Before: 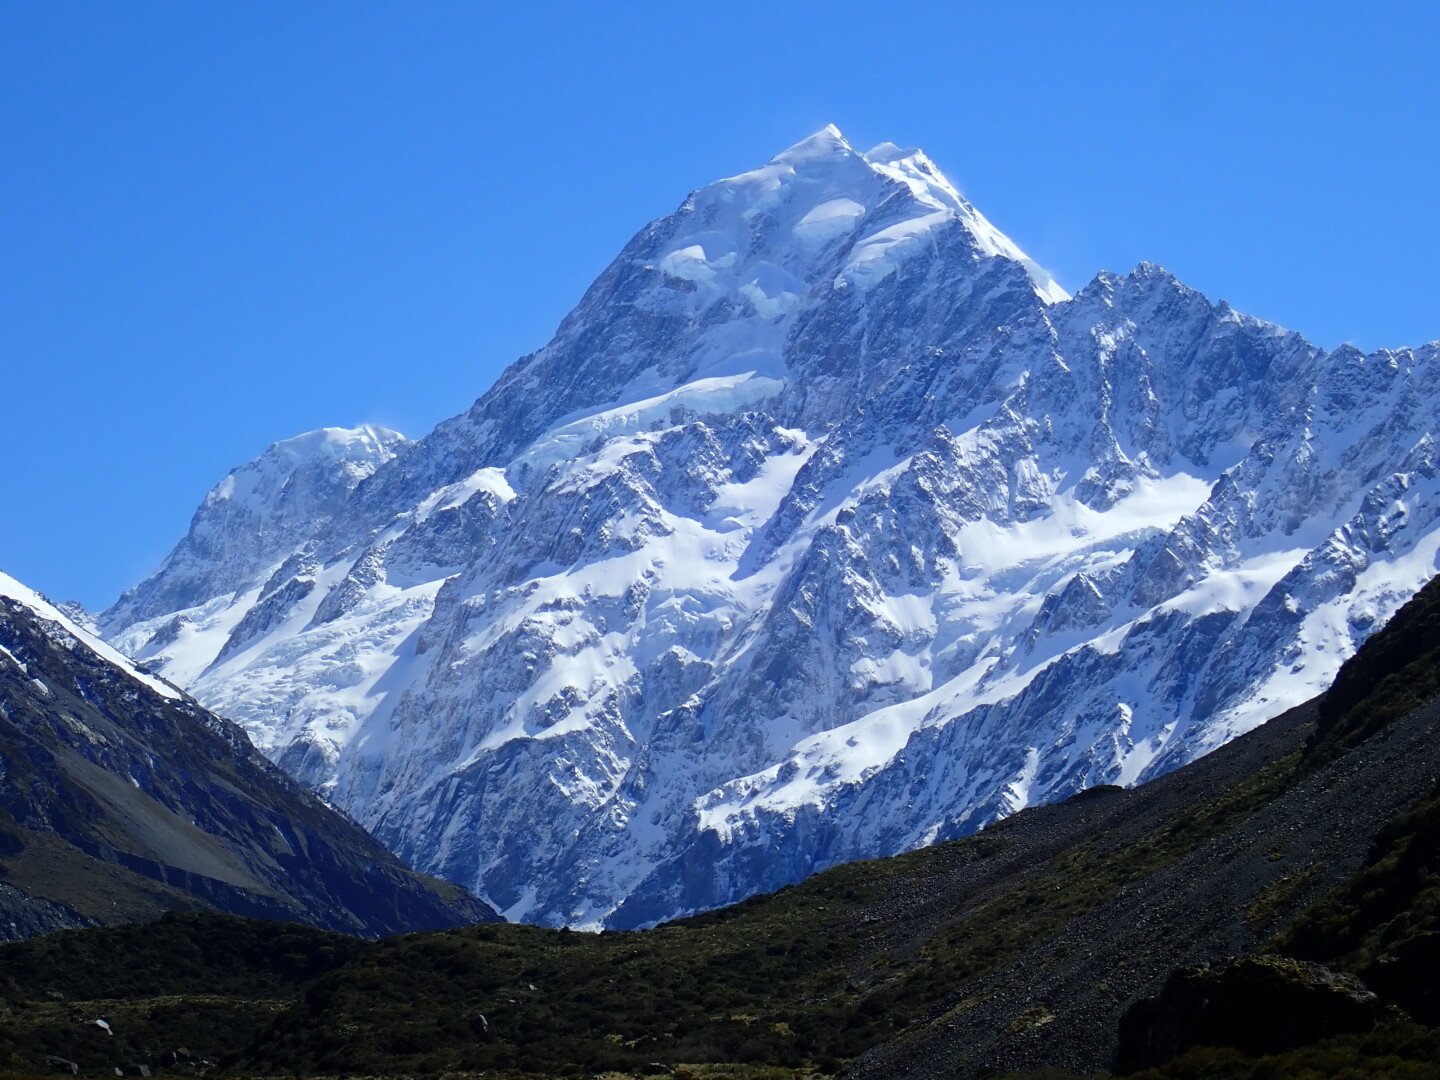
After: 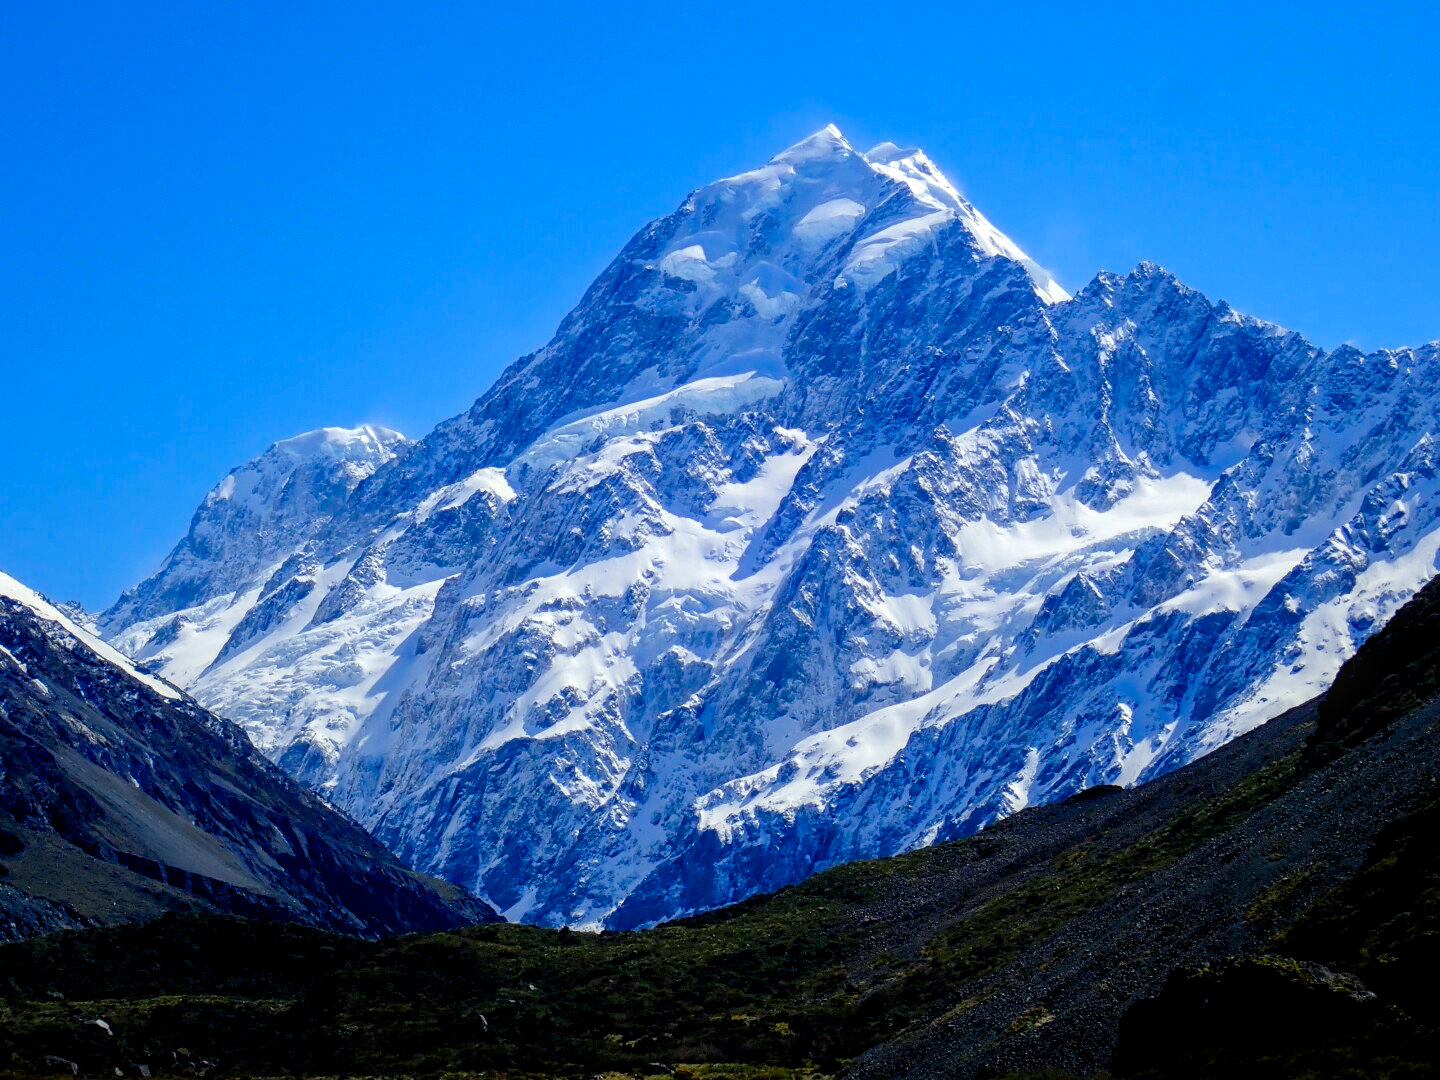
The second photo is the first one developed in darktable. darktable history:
color balance rgb: shadows lift › chroma 1%, shadows lift › hue 240.84°, highlights gain › chroma 2%, highlights gain › hue 73.2°, global offset › luminance -0.5%, perceptual saturation grading › global saturation 20%, perceptual saturation grading › highlights -25%, perceptual saturation grading › shadows 50%, global vibrance 25.26%
local contrast: on, module defaults
